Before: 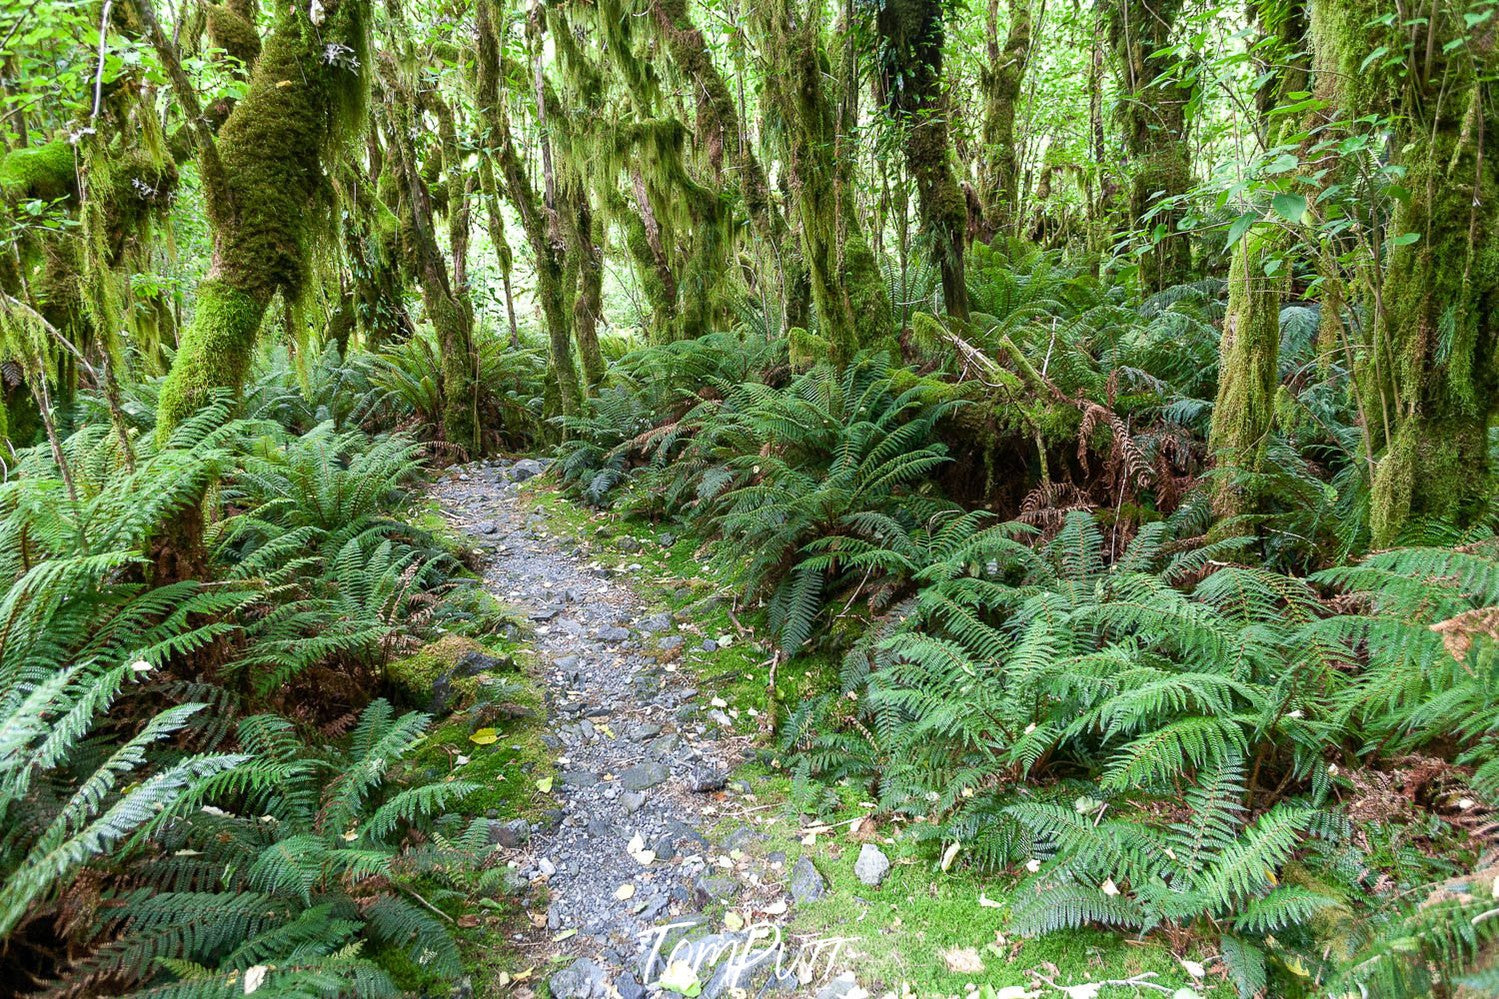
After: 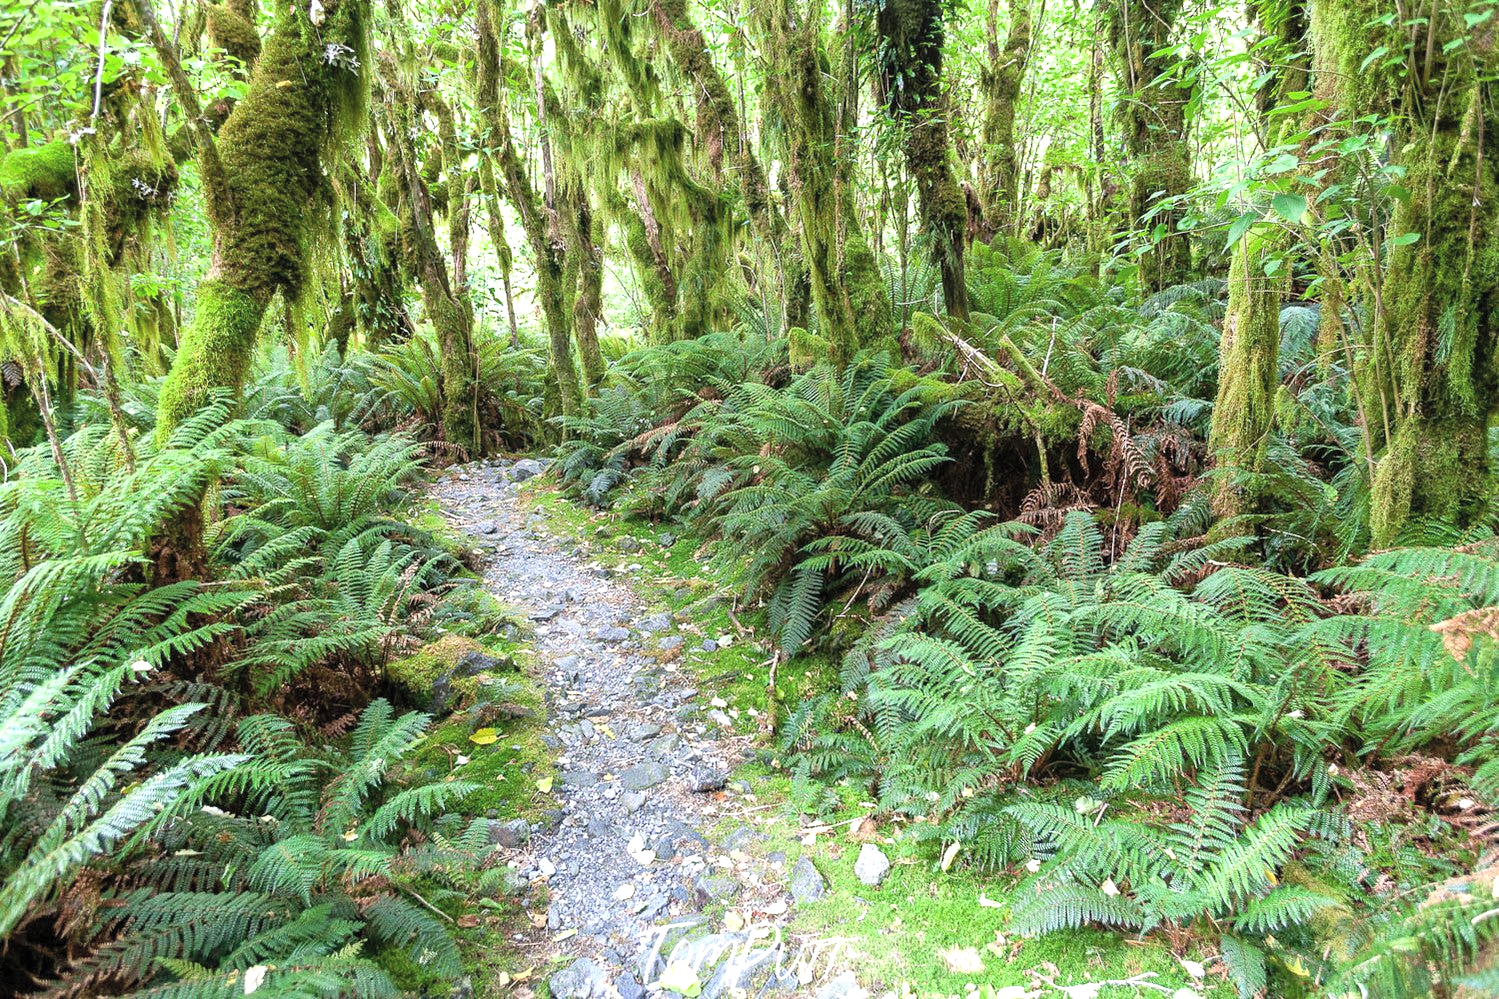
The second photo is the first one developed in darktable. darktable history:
tone equalizer: -8 EV -0.419 EV, -7 EV -0.409 EV, -6 EV -0.337 EV, -5 EV -0.209 EV, -3 EV 0.247 EV, -2 EV 0.321 EV, -1 EV 0.379 EV, +0 EV 0.437 EV
contrast brightness saturation: brightness 0.139
